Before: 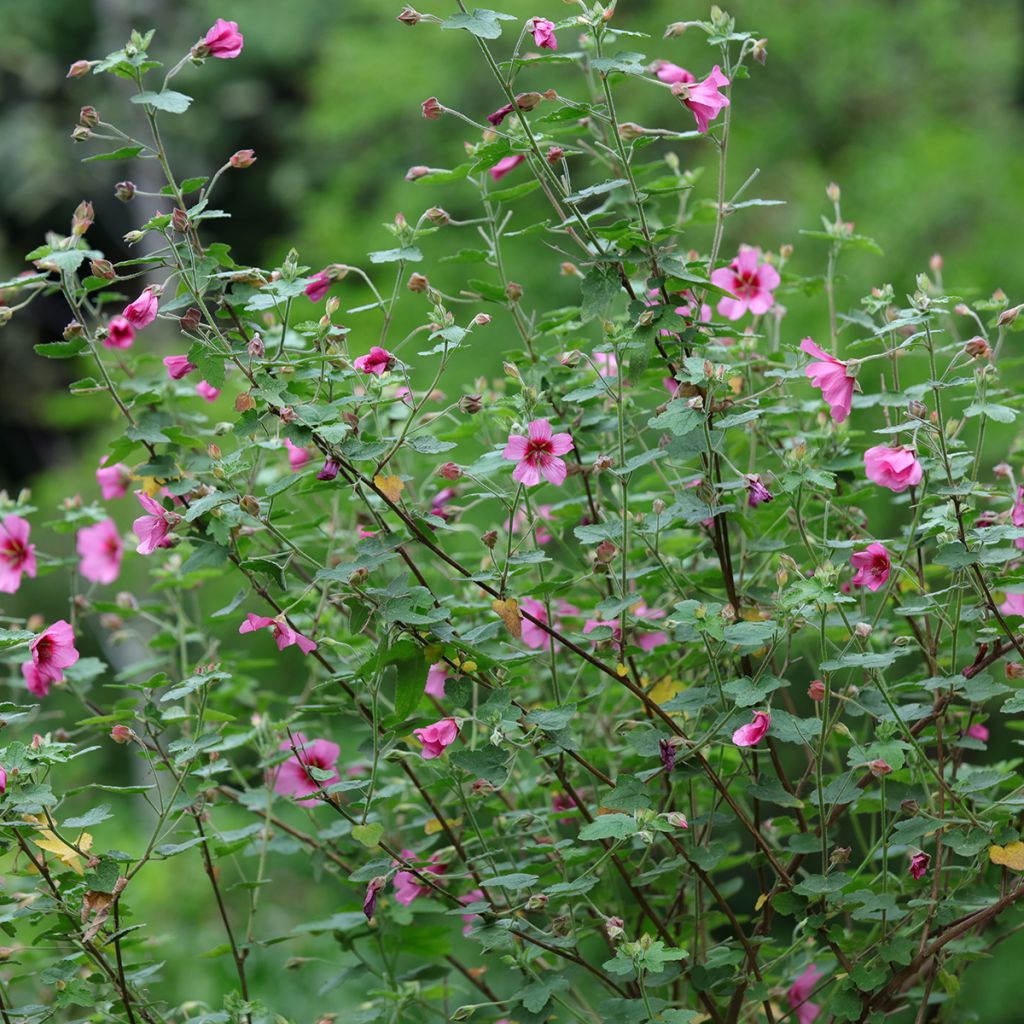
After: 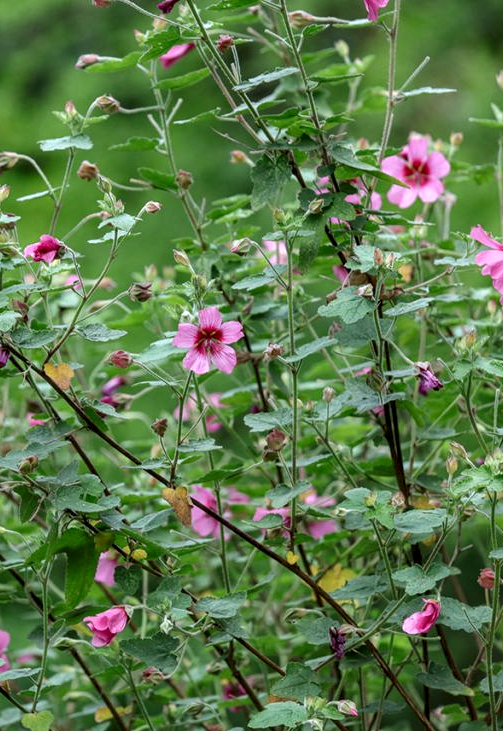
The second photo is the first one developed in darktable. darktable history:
crop: left 32.316%, top 10.94%, right 18.52%, bottom 17.613%
local contrast: detail 144%
